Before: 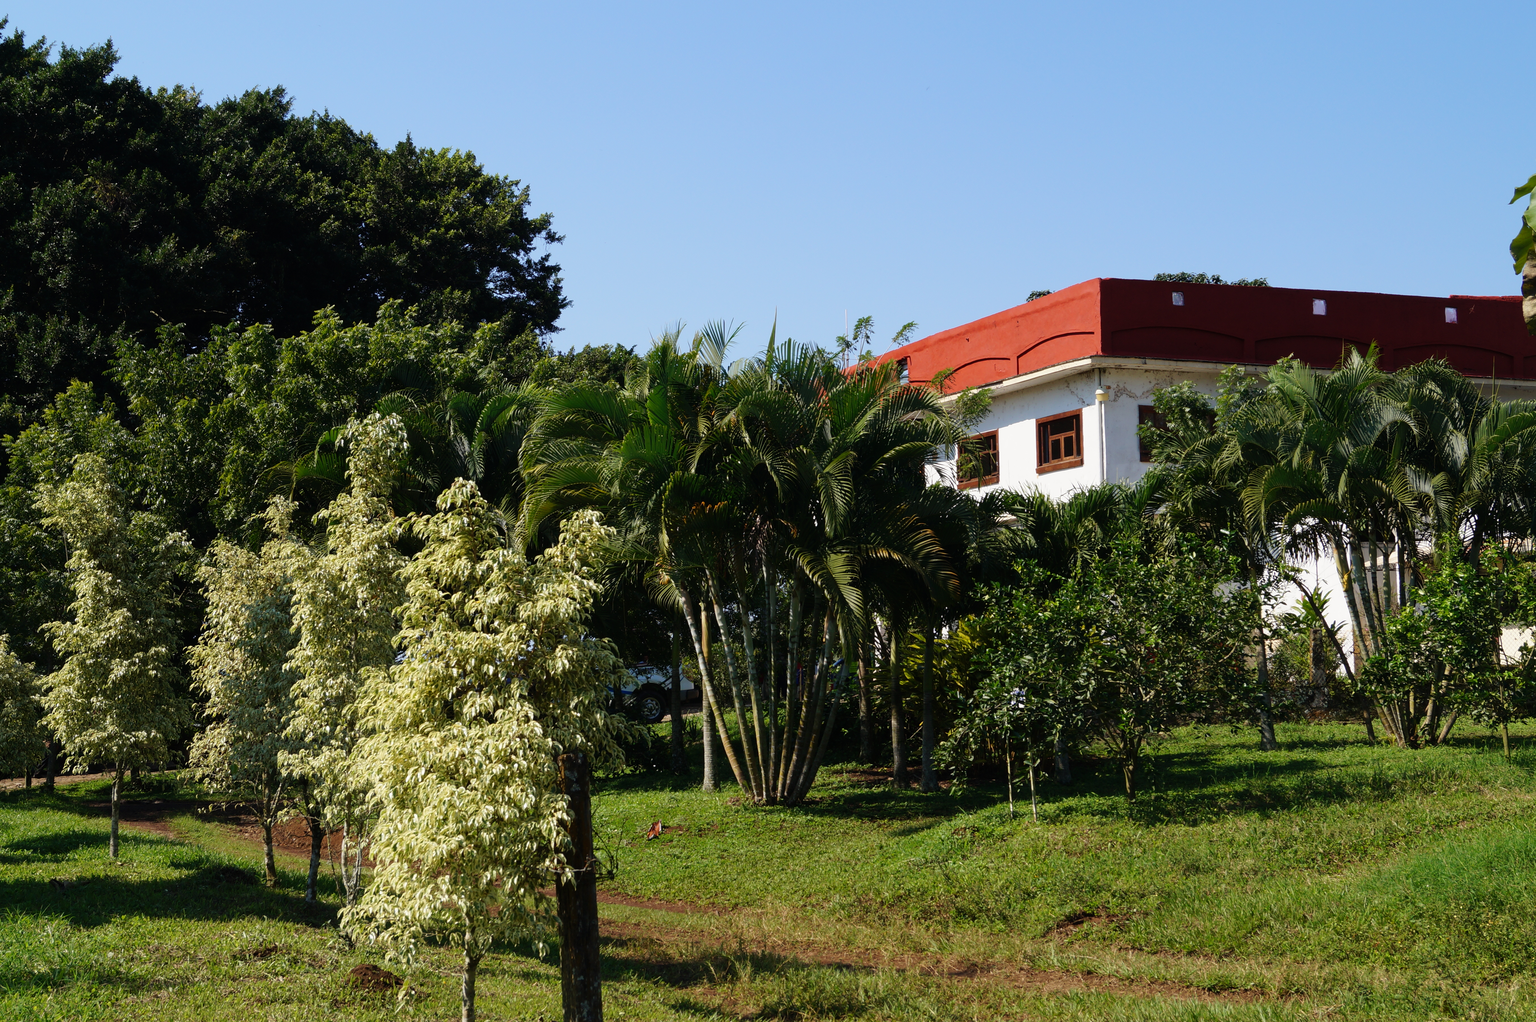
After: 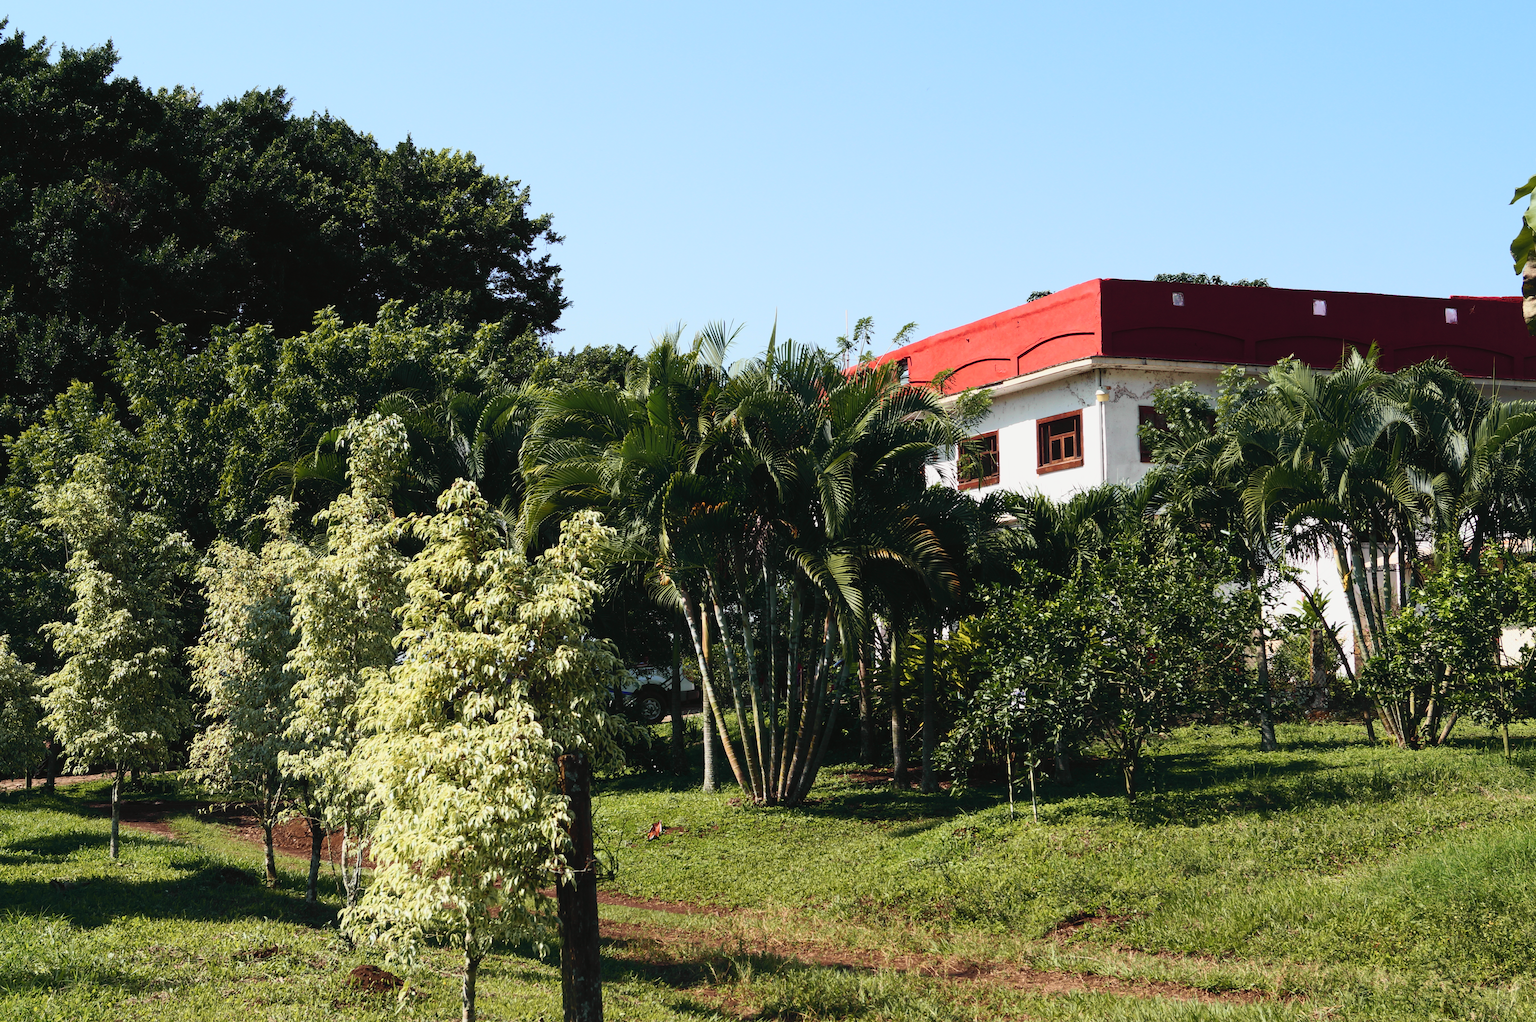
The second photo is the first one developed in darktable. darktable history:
tone curve: curves: ch0 [(0, 0.026) (0.172, 0.194) (0.398, 0.437) (0.469, 0.544) (0.612, 0.741) (0.845, 0.926) (1, 0.968)]; ch1 [(0, 0) (0.437, 0.453) (0.472, 0.467) (0.502, 0.502) (0.531, 0.546) (0.574, 0.583) (0.617, 0.64) (0.699, 0.749) (0.859, 0.919) (1, 1)]; ch2 [(0, 0) (0.33, 0.301) (0.421, 0.443) (0.476, 0.502) (0.511, 0.504) (0.553, 0.553) (0.595, 0.586) (0.664, 0.664) (1, 1)], color space Lab, independent channels, preserve colors none
